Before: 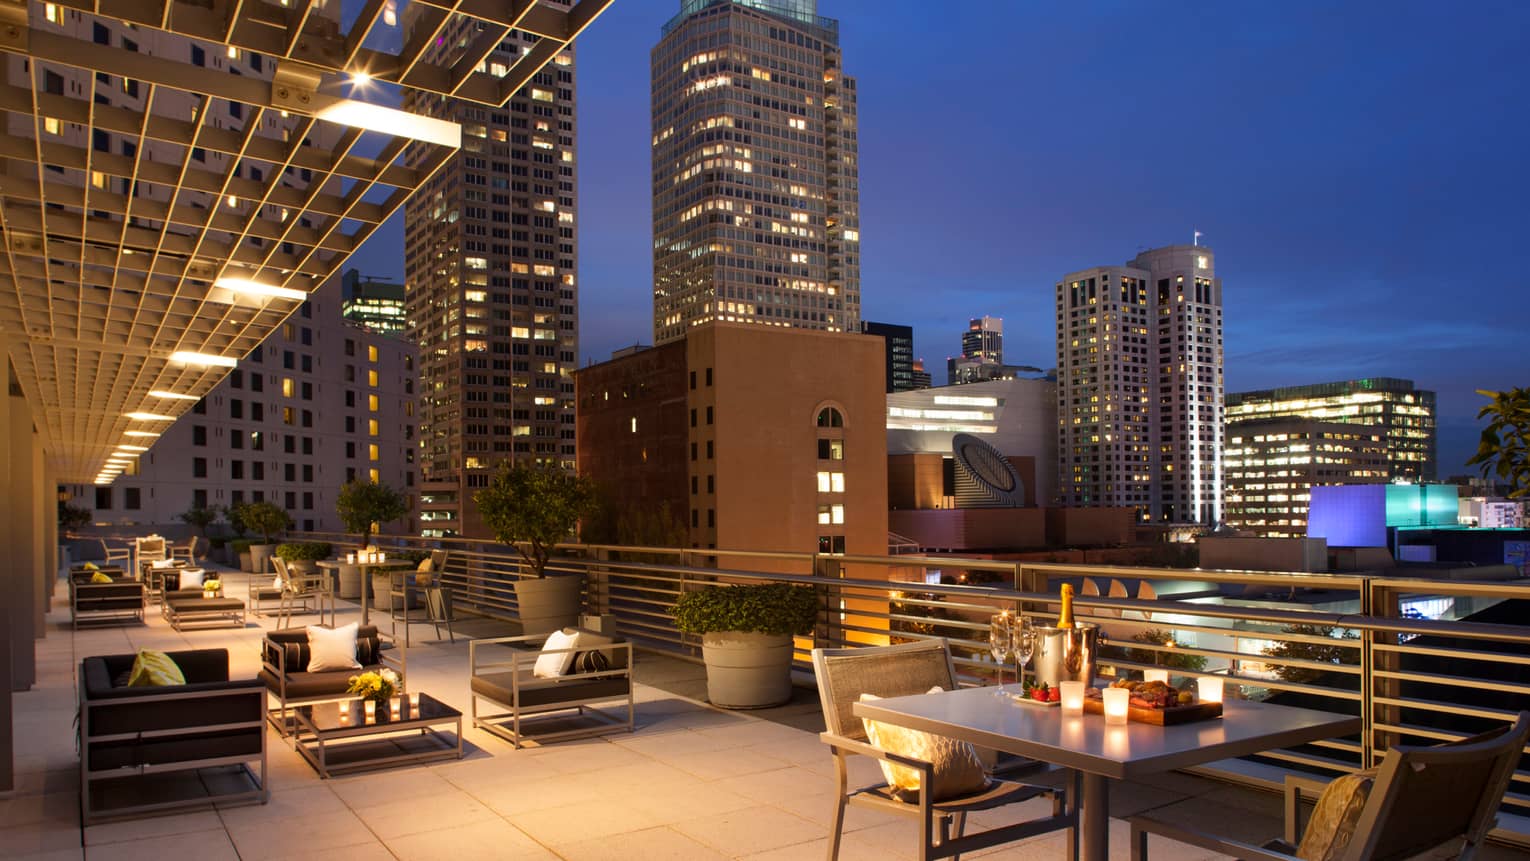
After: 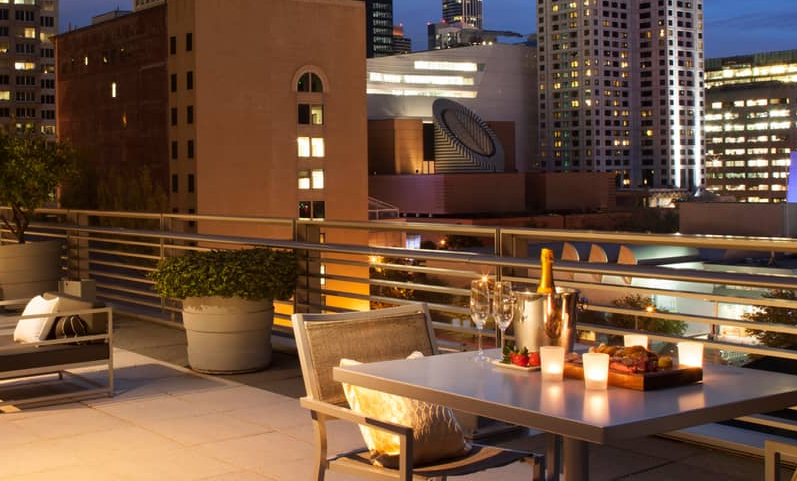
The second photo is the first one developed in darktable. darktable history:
crop: left 34.009%, top 38.946%, right 13.871%, bottom 5.174%
